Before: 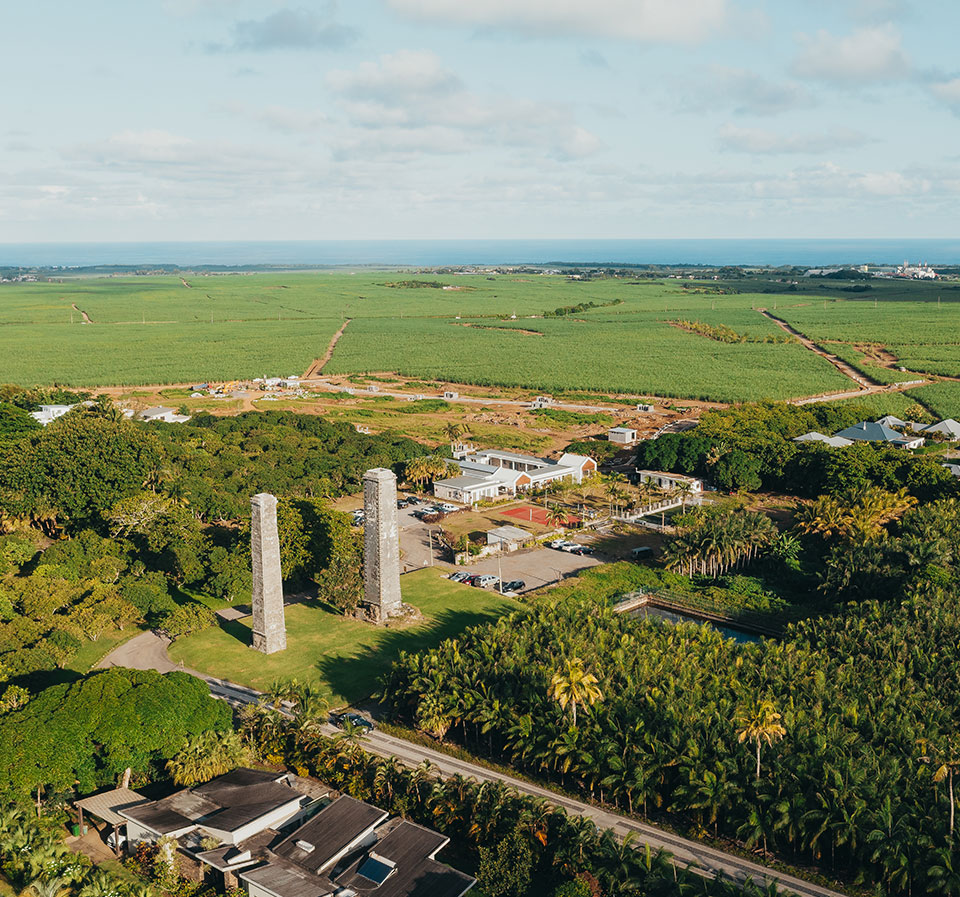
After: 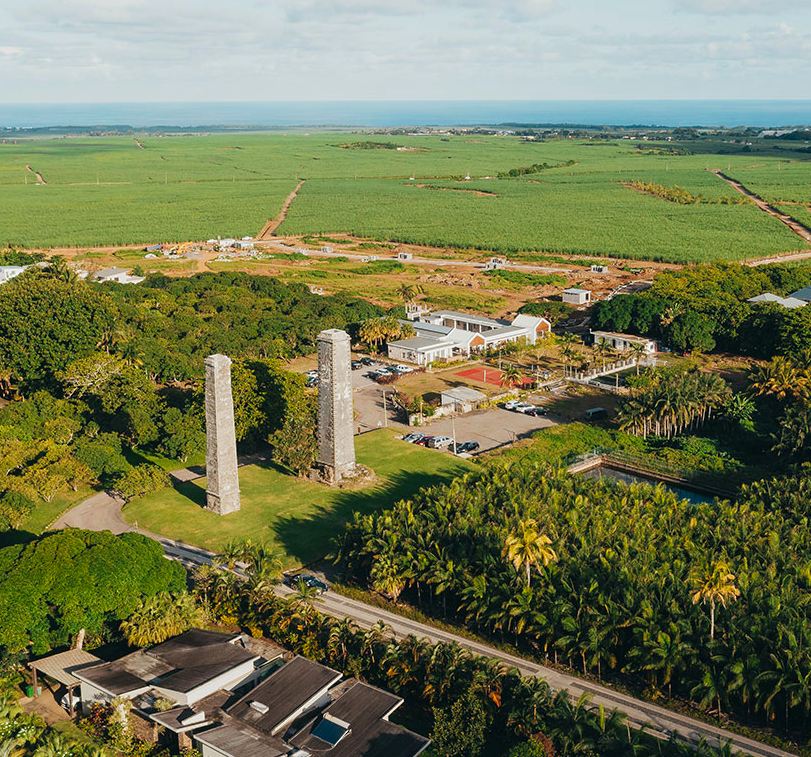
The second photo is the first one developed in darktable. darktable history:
crop and rotate: left 4.842%, top 15.51%, right 10.668%
color correction: saturation 1.11
